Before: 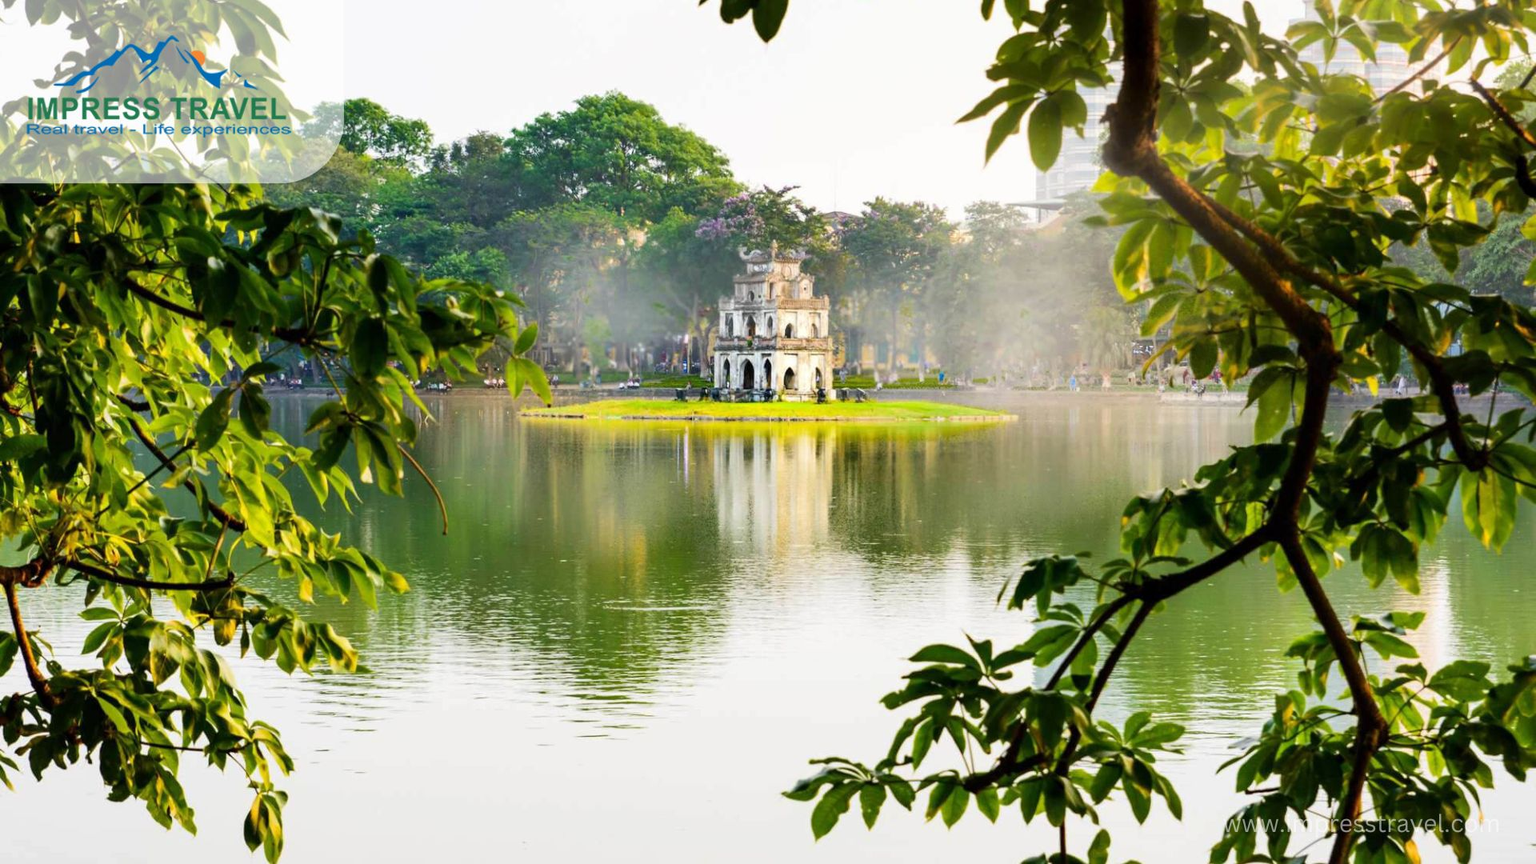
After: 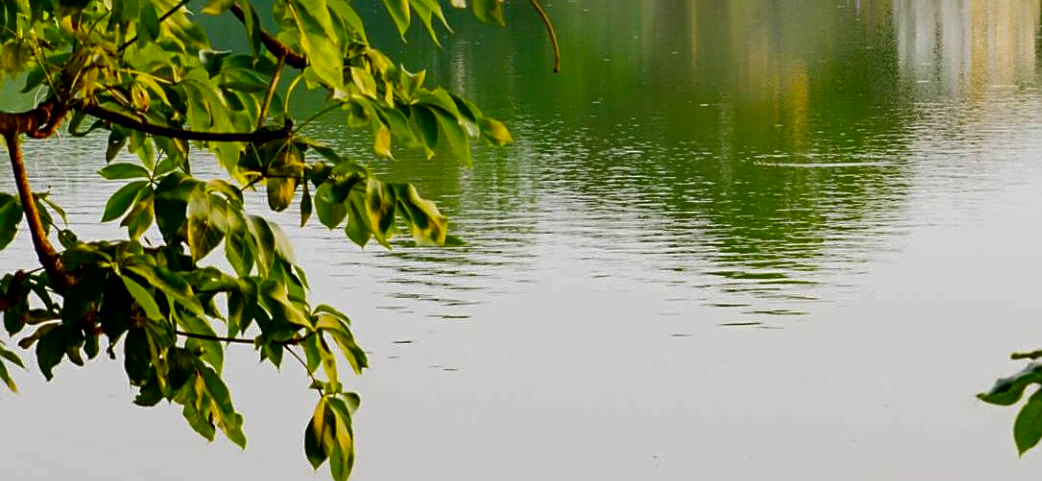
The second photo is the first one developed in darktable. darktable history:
exposure: black level correction 0.002, compensate highlight preservation false
contrast brightness saturation: contrast 0.07, brightness -0.145, saturation 0.119
sharpen: on, module defaults
tone equalizer: -8 EV 0.26 EV, -7 EV 0.404 EV, -6 EV 0.398 EV, -5 EV 0.22 EV, -3 EV -0.262 EV, -2 EV -0.417 EV, -1 EV -0.396 EV, +0 EV -0.245 EV, edges refinement/feathering 500, mask exposure compensation -1.57 EV, preserve details no
crop and rotate: top 55.271%, right 45.708%, bottom 0.175%
